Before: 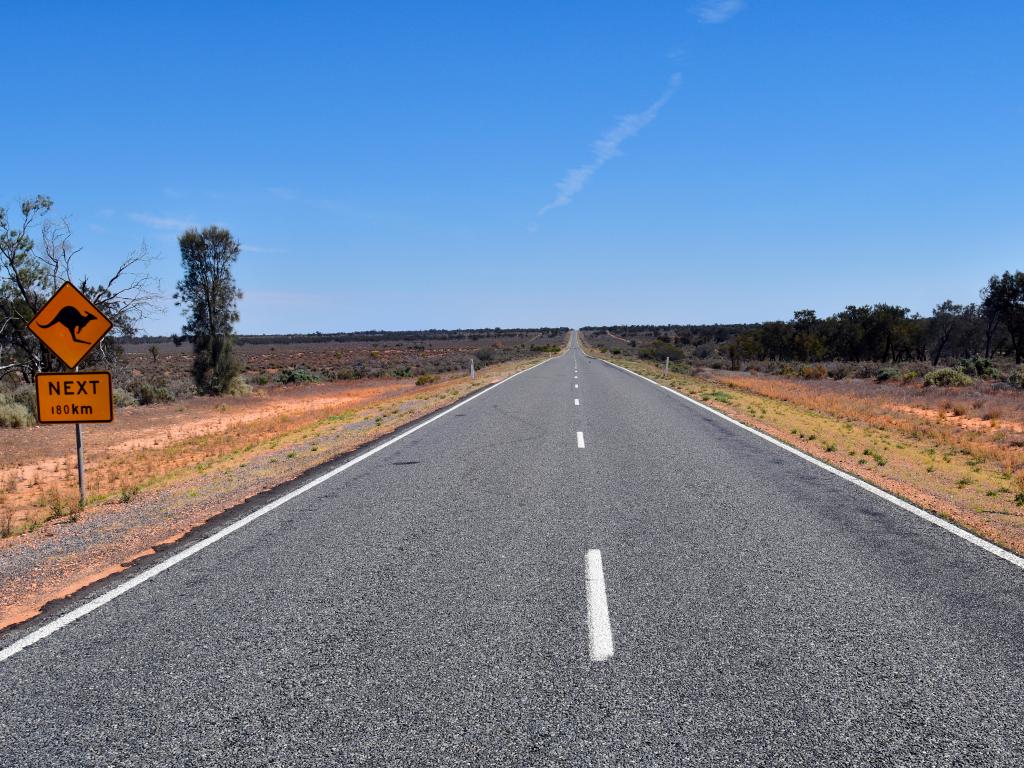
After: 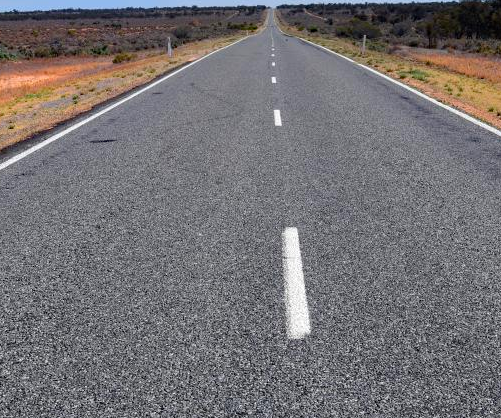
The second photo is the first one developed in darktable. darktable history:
haze removal: compatibility mode true, adaptive false
crop: left 29.674%, top 42.033%, right 21.304%, bottom 3.496%
